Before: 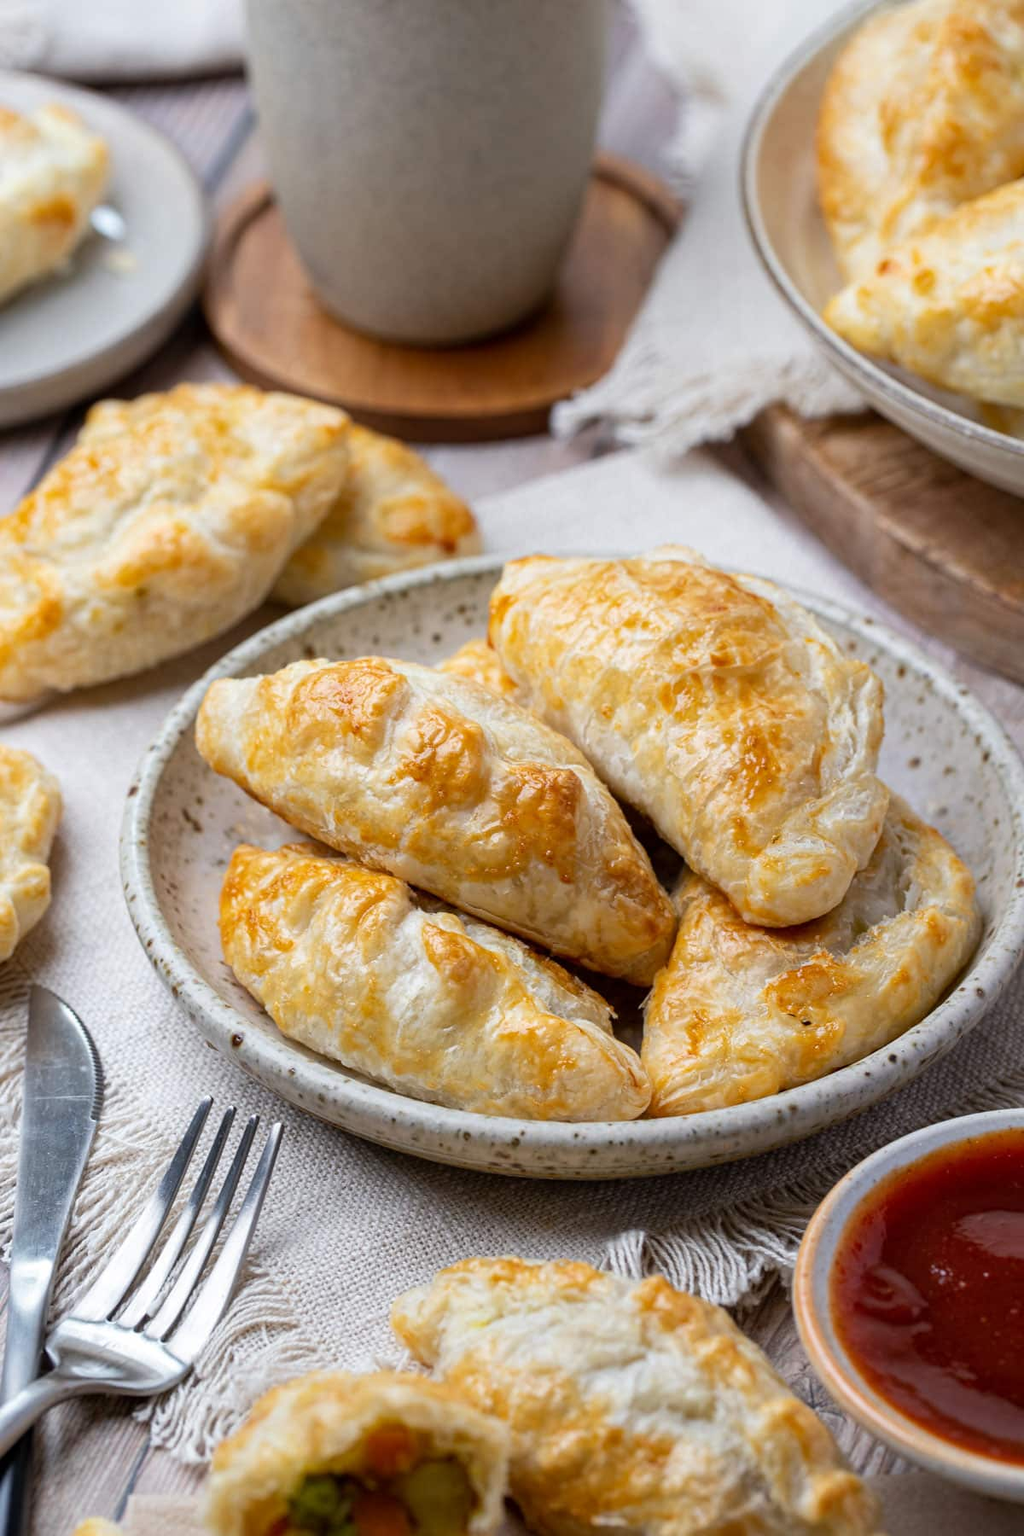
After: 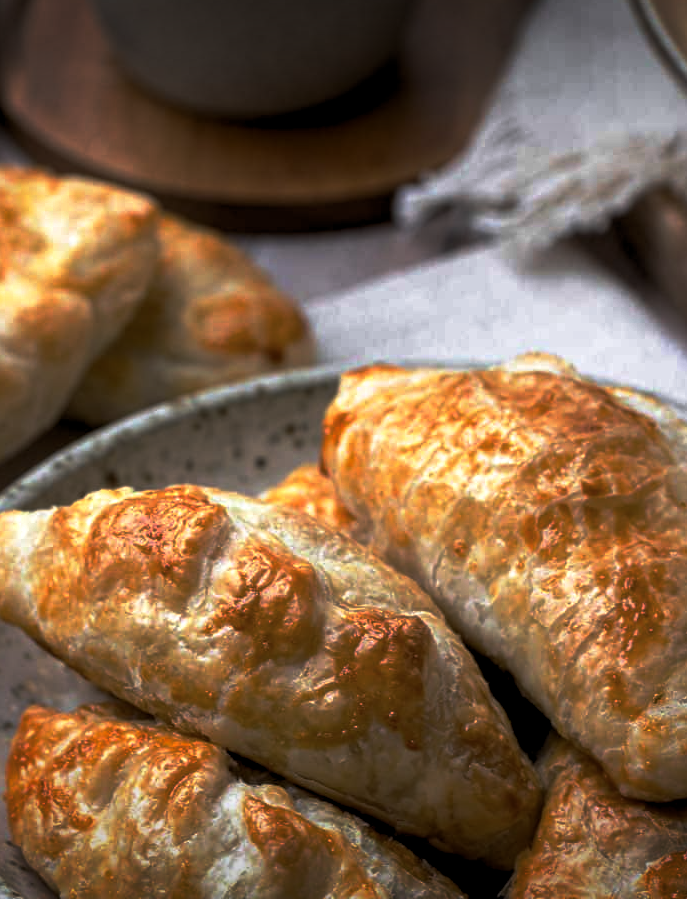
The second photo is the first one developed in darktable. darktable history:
levels: levels [0.052, 0.496, 0.908]
exposure: compensate highlight preservation false
vignetting: fall-off start 100.42%, brightness -0.56, saturation -0.002, width/height ratio 1.32
crop: left 20.96%, top 15.838%, right 21.78%, bottom 34.186%
base curve: curves: ch0 [(0, 0) (0.564, 0.291) (0.802, 0.731) (1, 1)], preserve colors none
